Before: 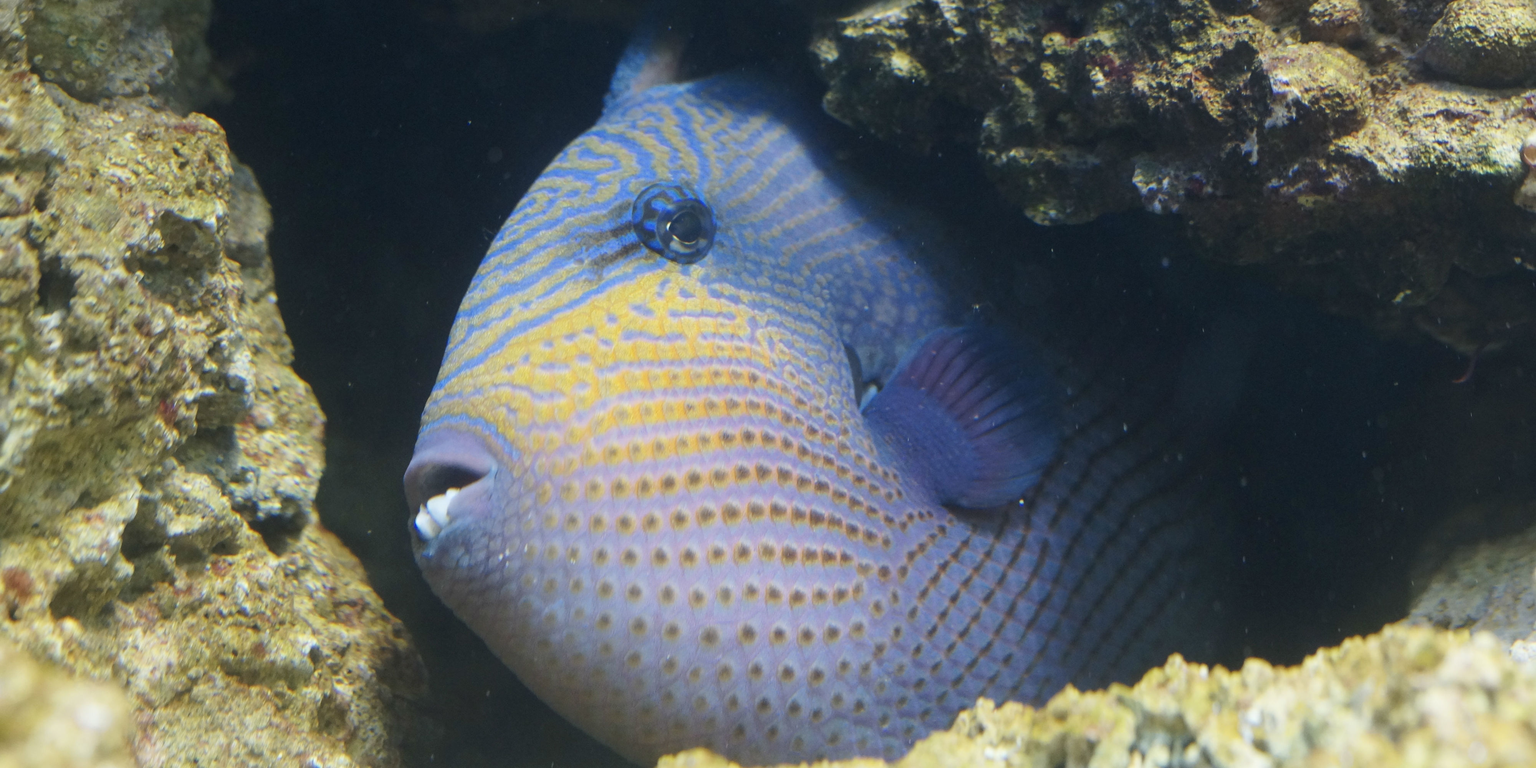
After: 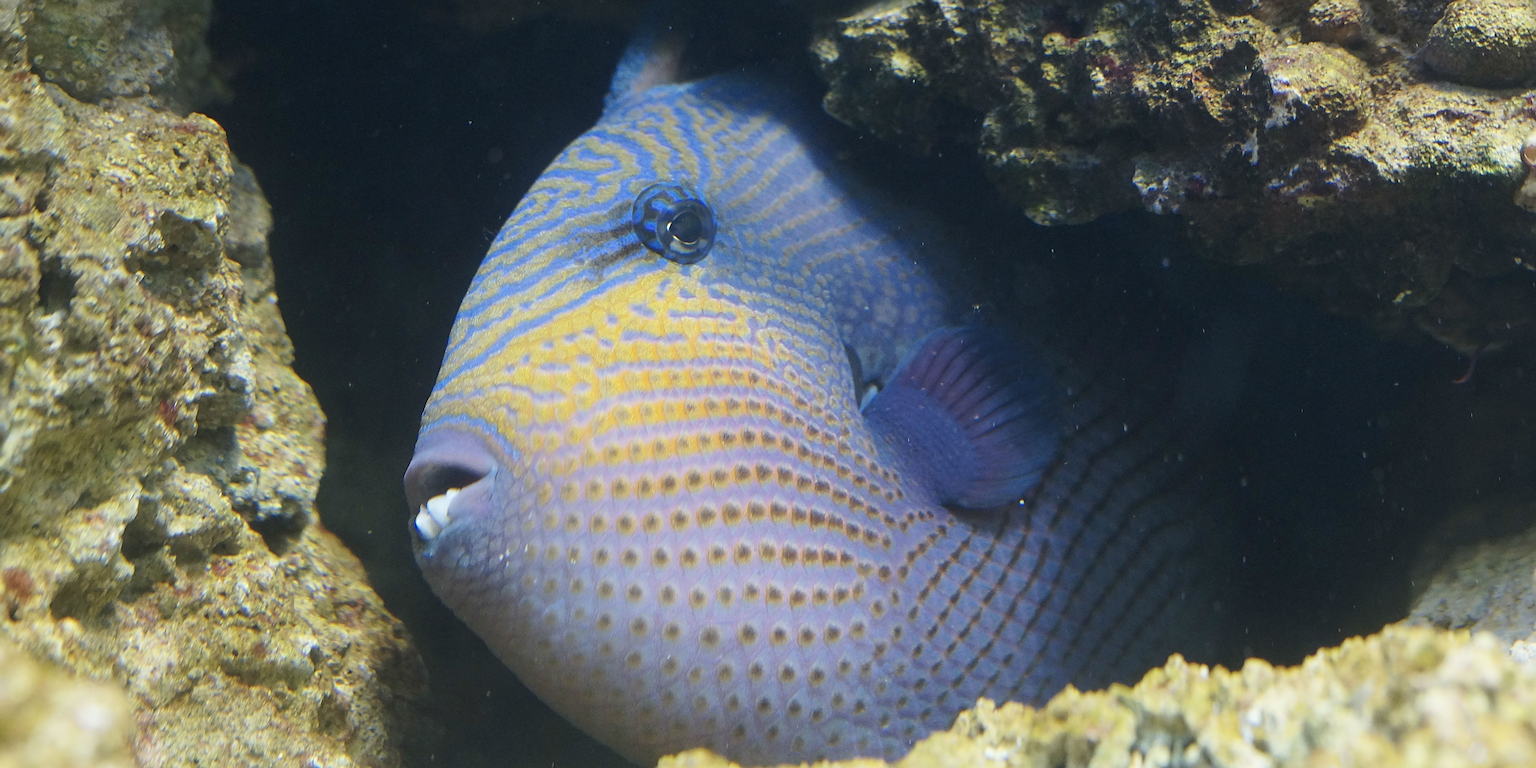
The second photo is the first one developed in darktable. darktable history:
sharpen: amount 0.909
